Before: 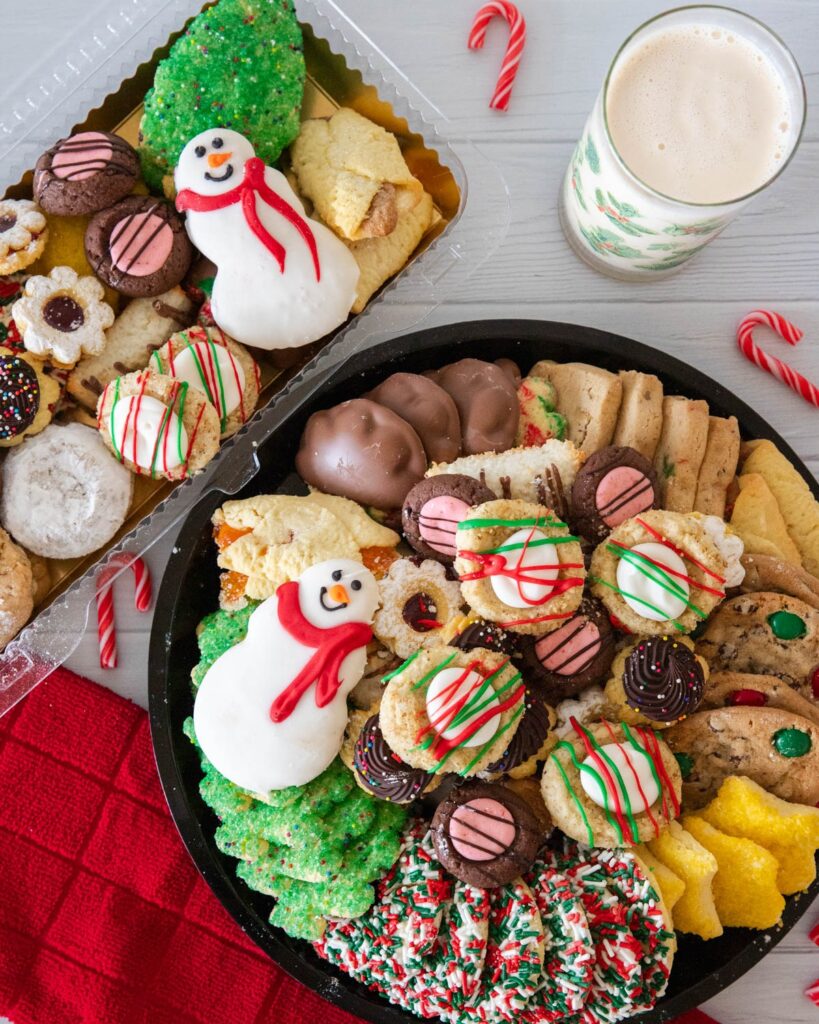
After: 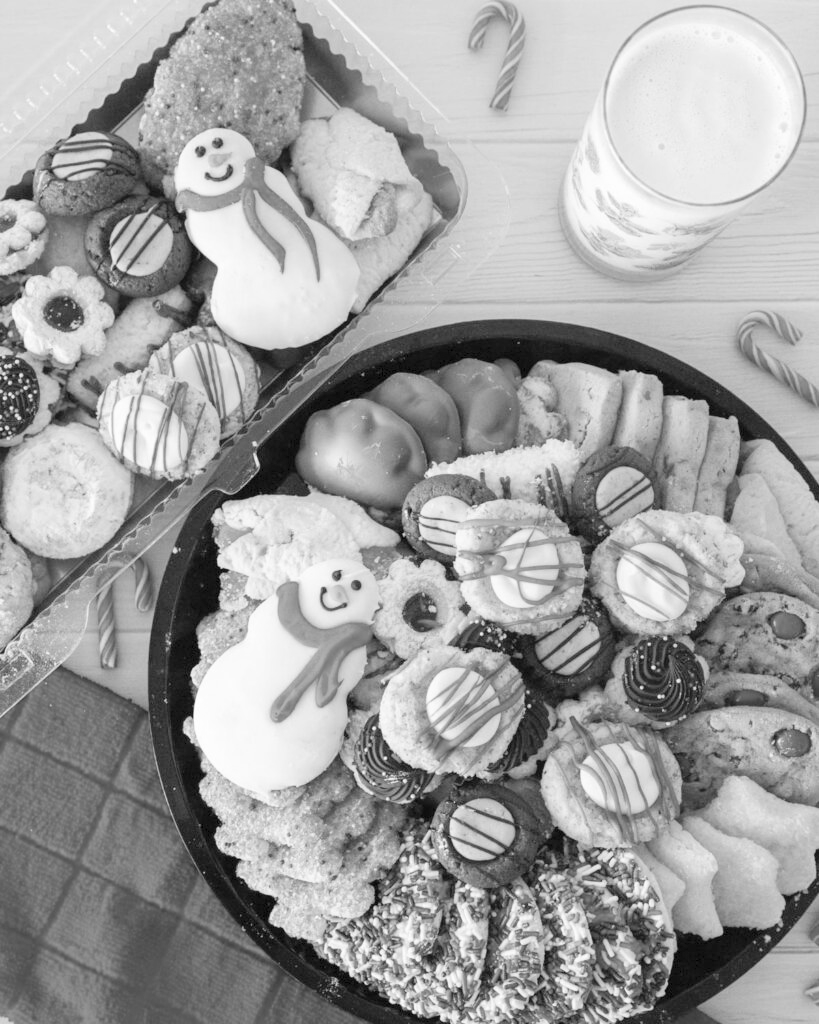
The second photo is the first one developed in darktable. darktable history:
monochrome: on, module defaults
contrast brightness saturation: contrast 0.1, brightness 0.3, saturation 0.14
